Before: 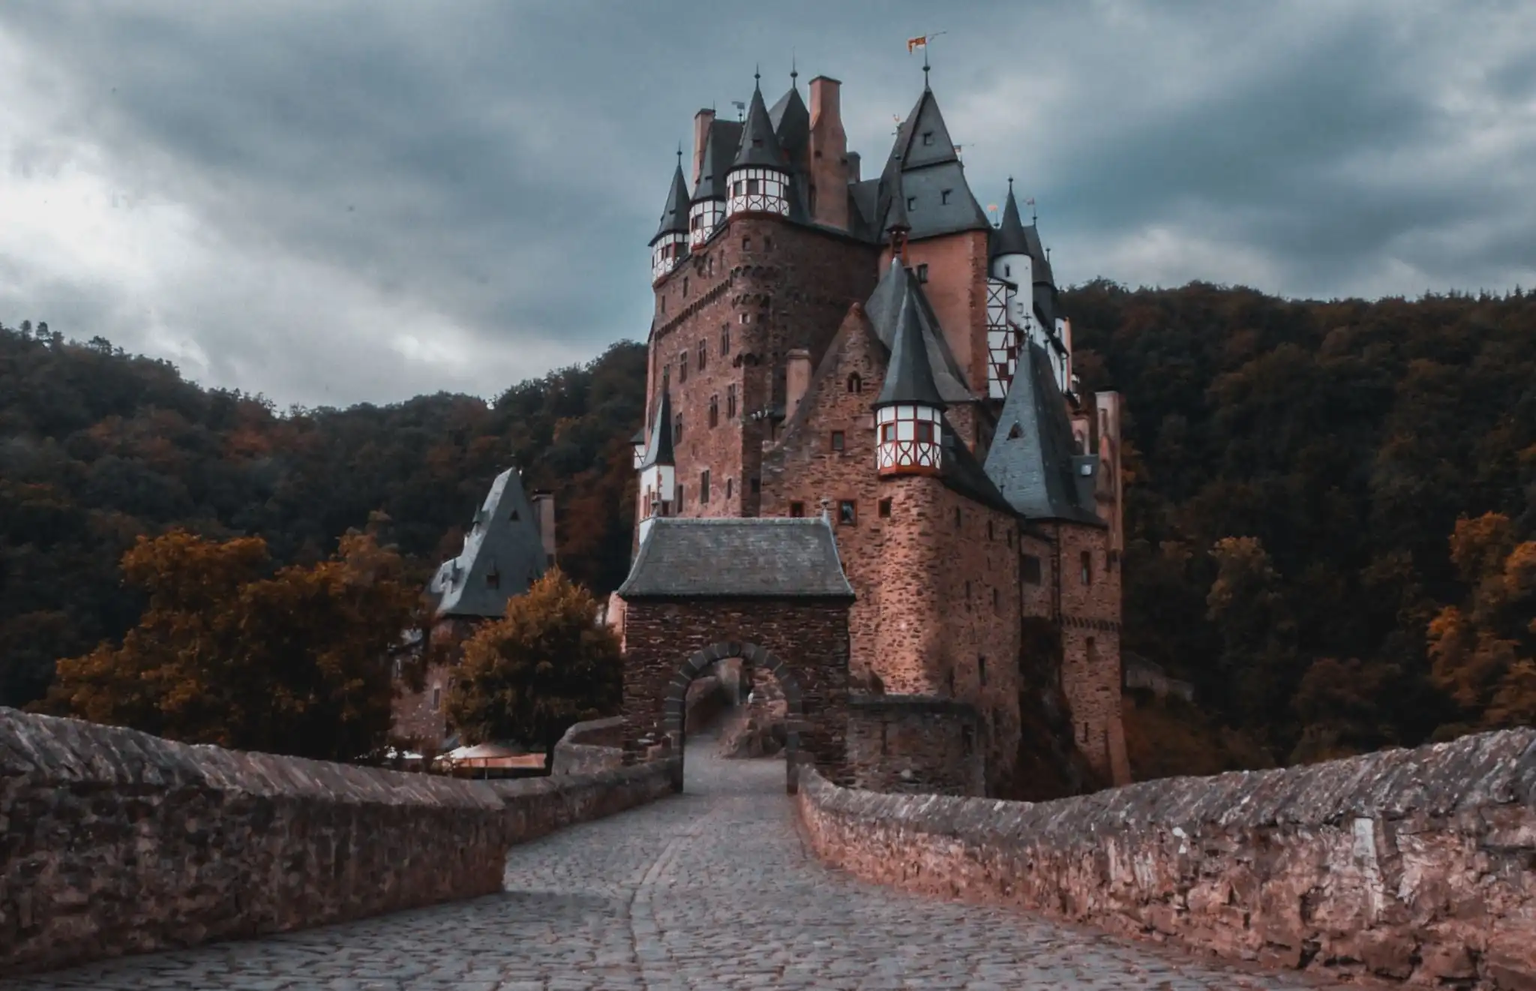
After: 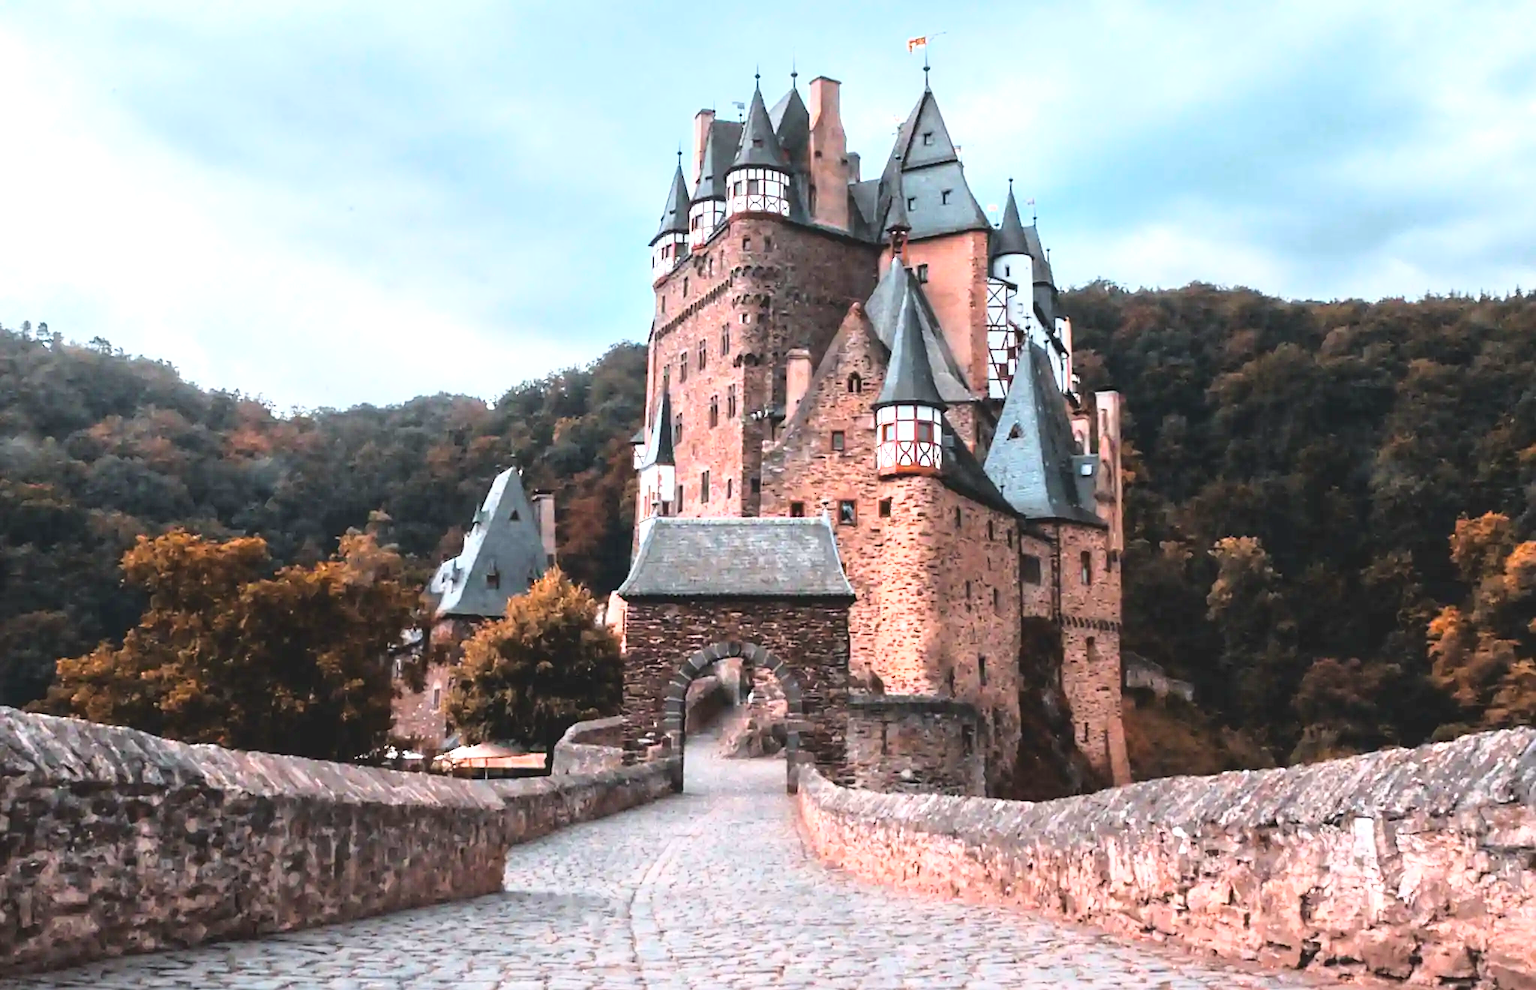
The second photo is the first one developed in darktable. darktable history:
exposure: black level correction 0, exposure 1.35 EV, compensate exposure bias true, compensate highlight preservation false
color zones: curves: ch0 [(0, 0.5) (0.125, 0.4) (0.25, 0.5) (0.375, 0.4) (0.5, 0.4) (0.625, 0.6) (0.75, 0.6) (0.875, 0.5)]; ch1 [(0, 0.35) (0.125, 0.45) (0.25, 0.35) (0.375, 0.35) (0.5, 0.35) (0.625, 0.35) (0.75, 0.45) (0.875, 0.35)]; ch2 [(0, 0.6) (0.125, 0.5) (0.25, 0.5) (0.375, 0.6) (0.5, 0.6) (0.625, 0.5) (0.75, 0.5) (0.875, 0.5)], mix -124.07%
base curve: curves: ch0 [(0, 0) (0.028, 0.03) (0.121, 0.232) (0.46, 0.748) (0.859, 0.968) (1, 1)]
sharpen: on, module defaults
